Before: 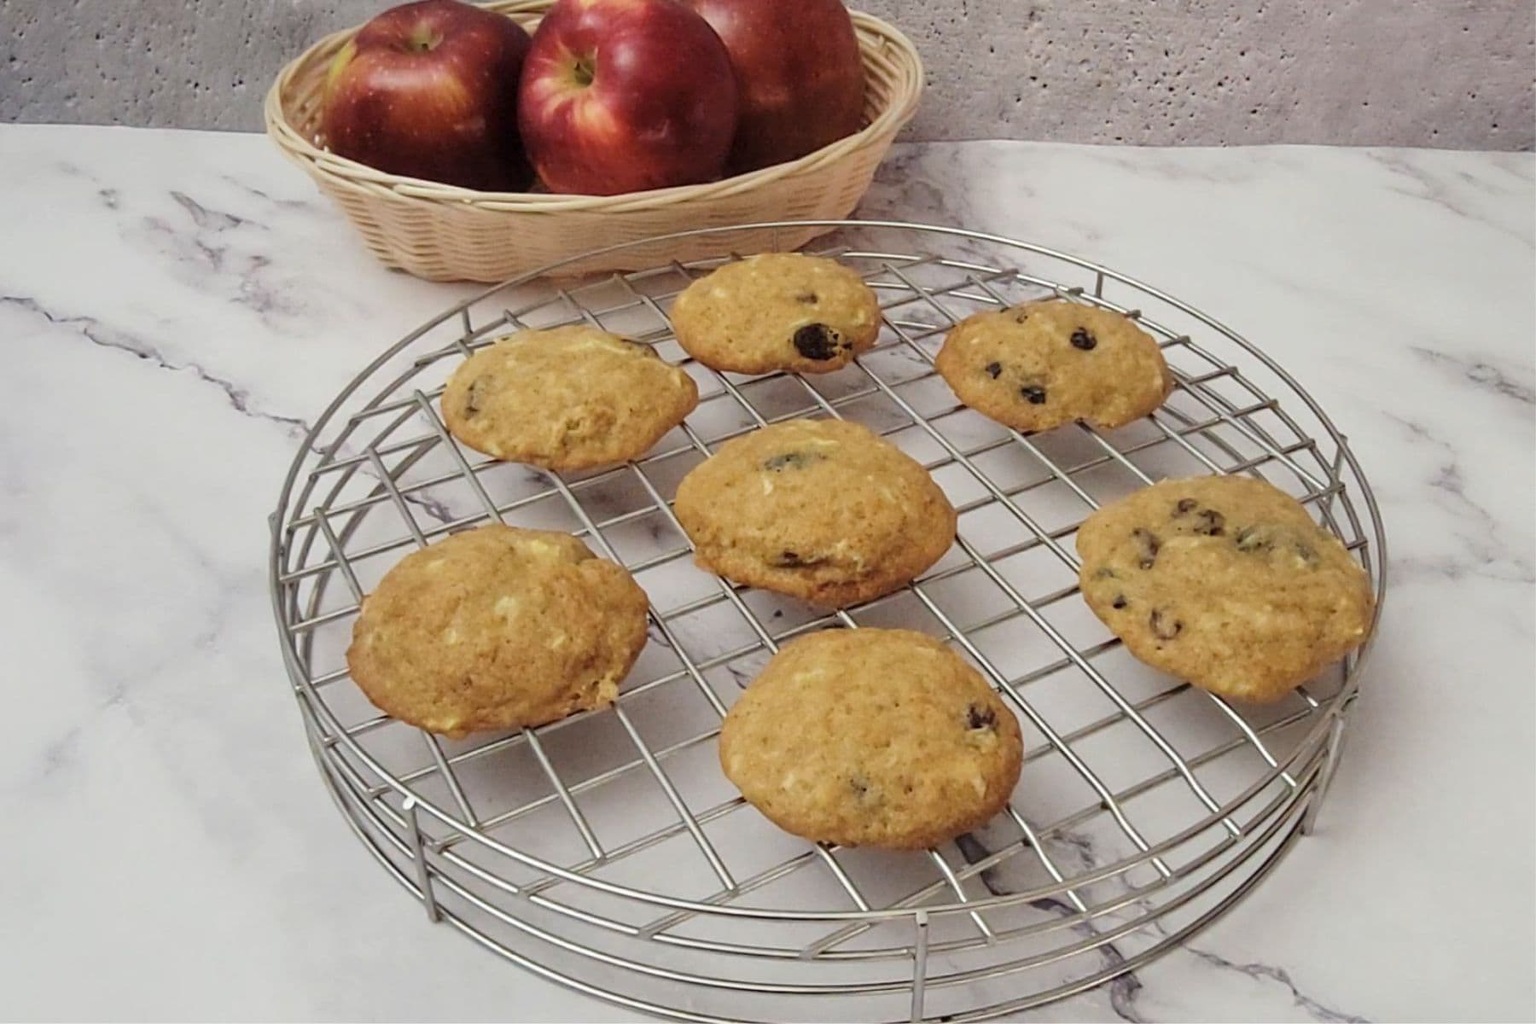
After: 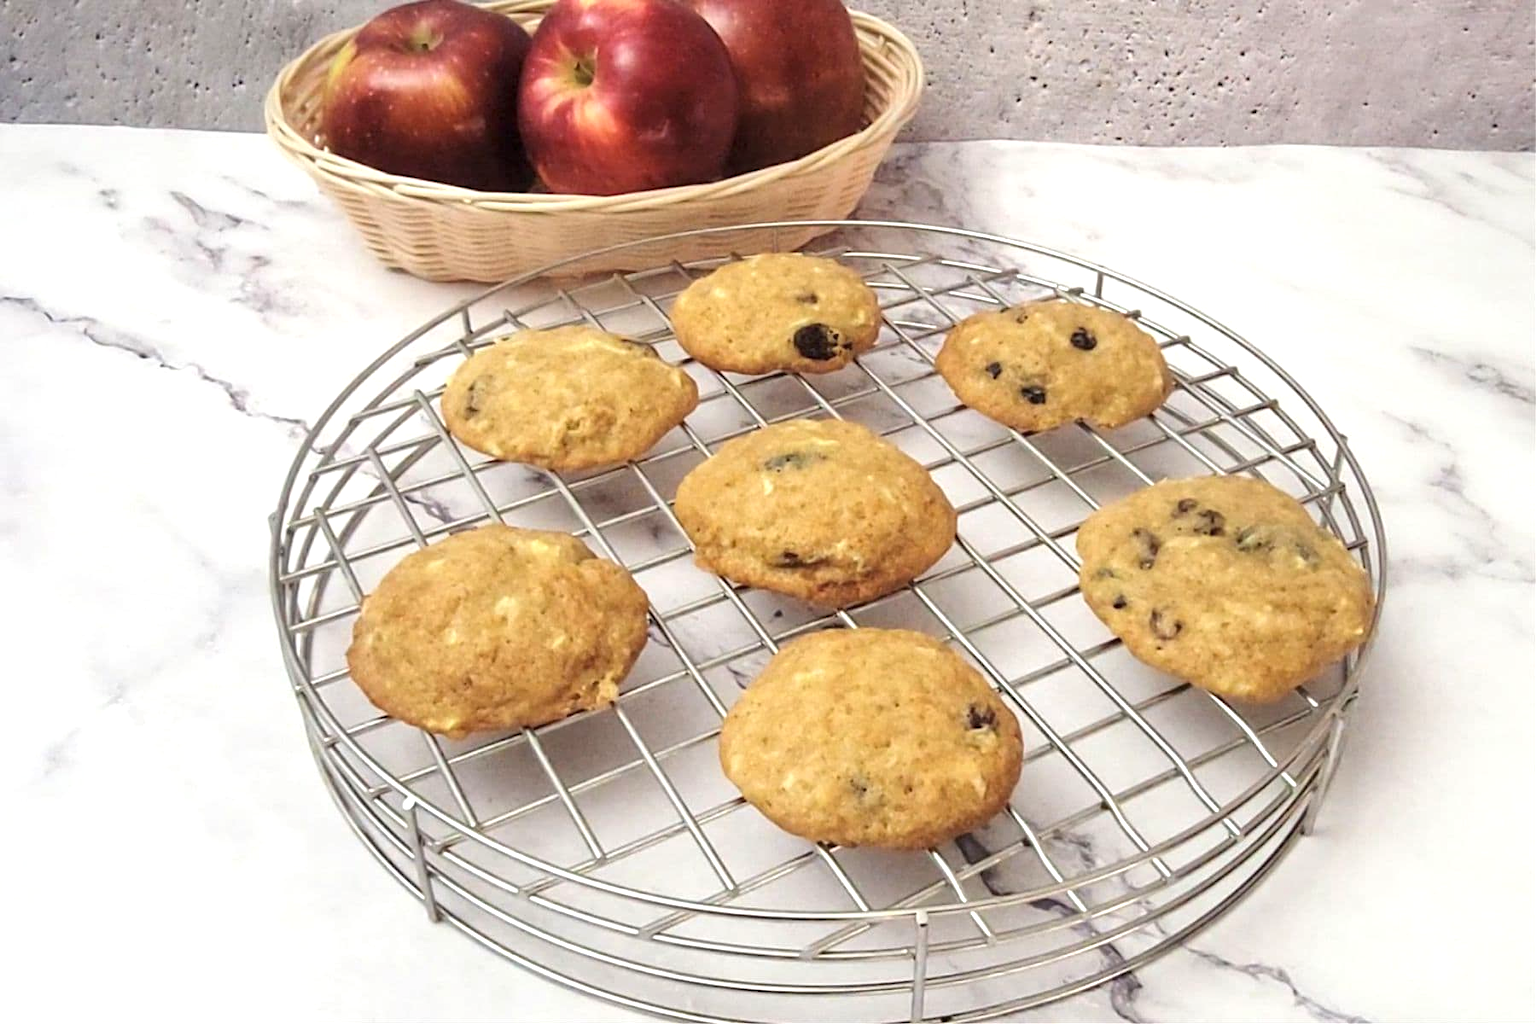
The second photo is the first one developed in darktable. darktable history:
levels: levels [0, 0.51, 1]
exposure: exposure 0.781 EV, compensate highlight preservation false
